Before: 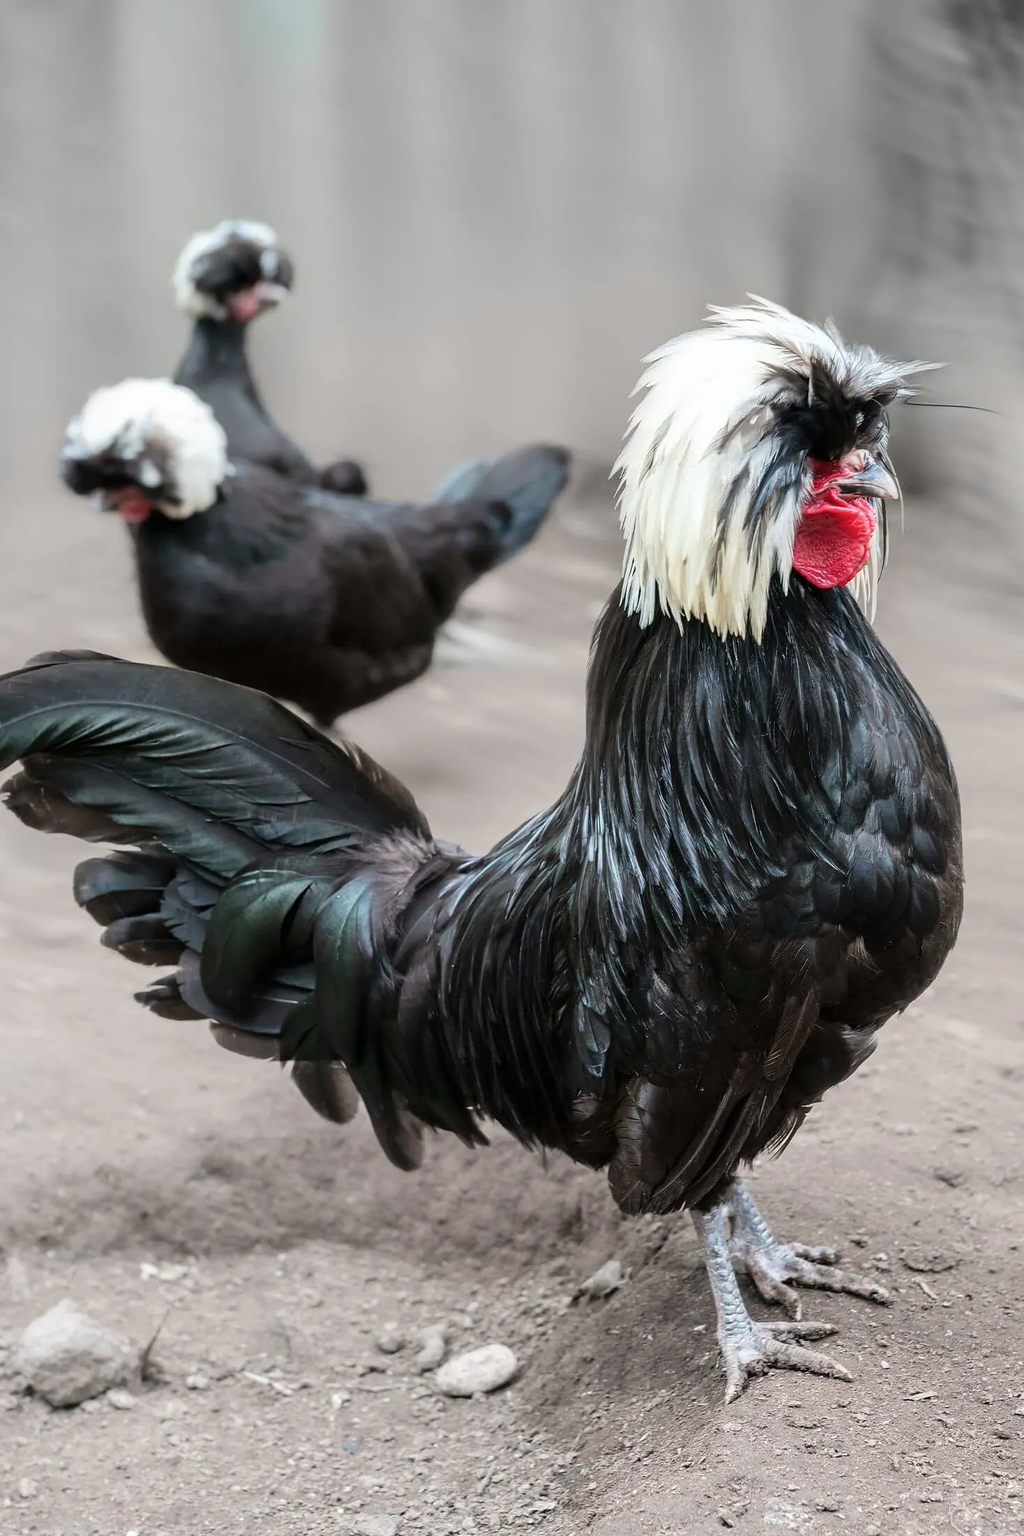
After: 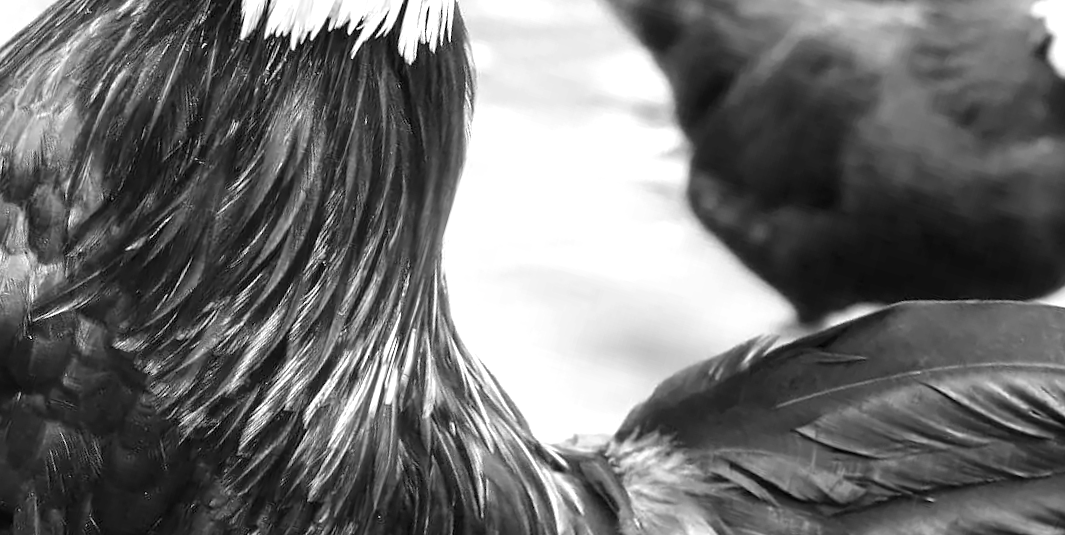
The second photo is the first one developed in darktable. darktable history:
crop and rotate: angle 16.12°, top 30.835%, bottom 35.653%
monochrome: a 2.21, b -1.33, size 2.2
exposure: black level correction 0, exposure 1.1 EV, compensate exposure bias true, compensate highlight preservation false
